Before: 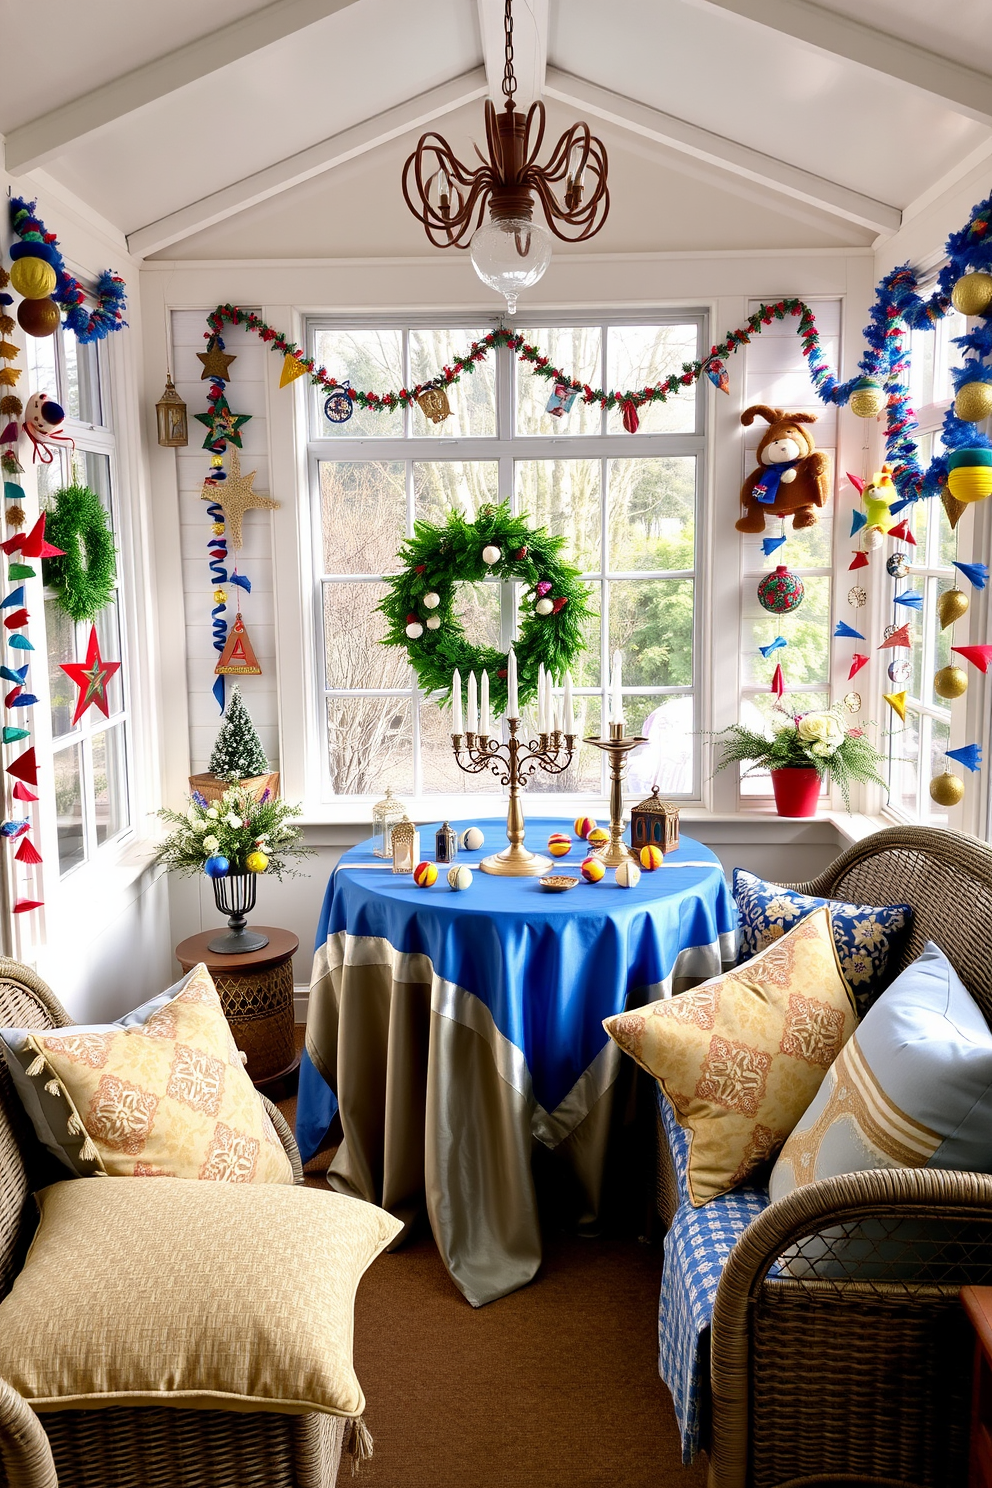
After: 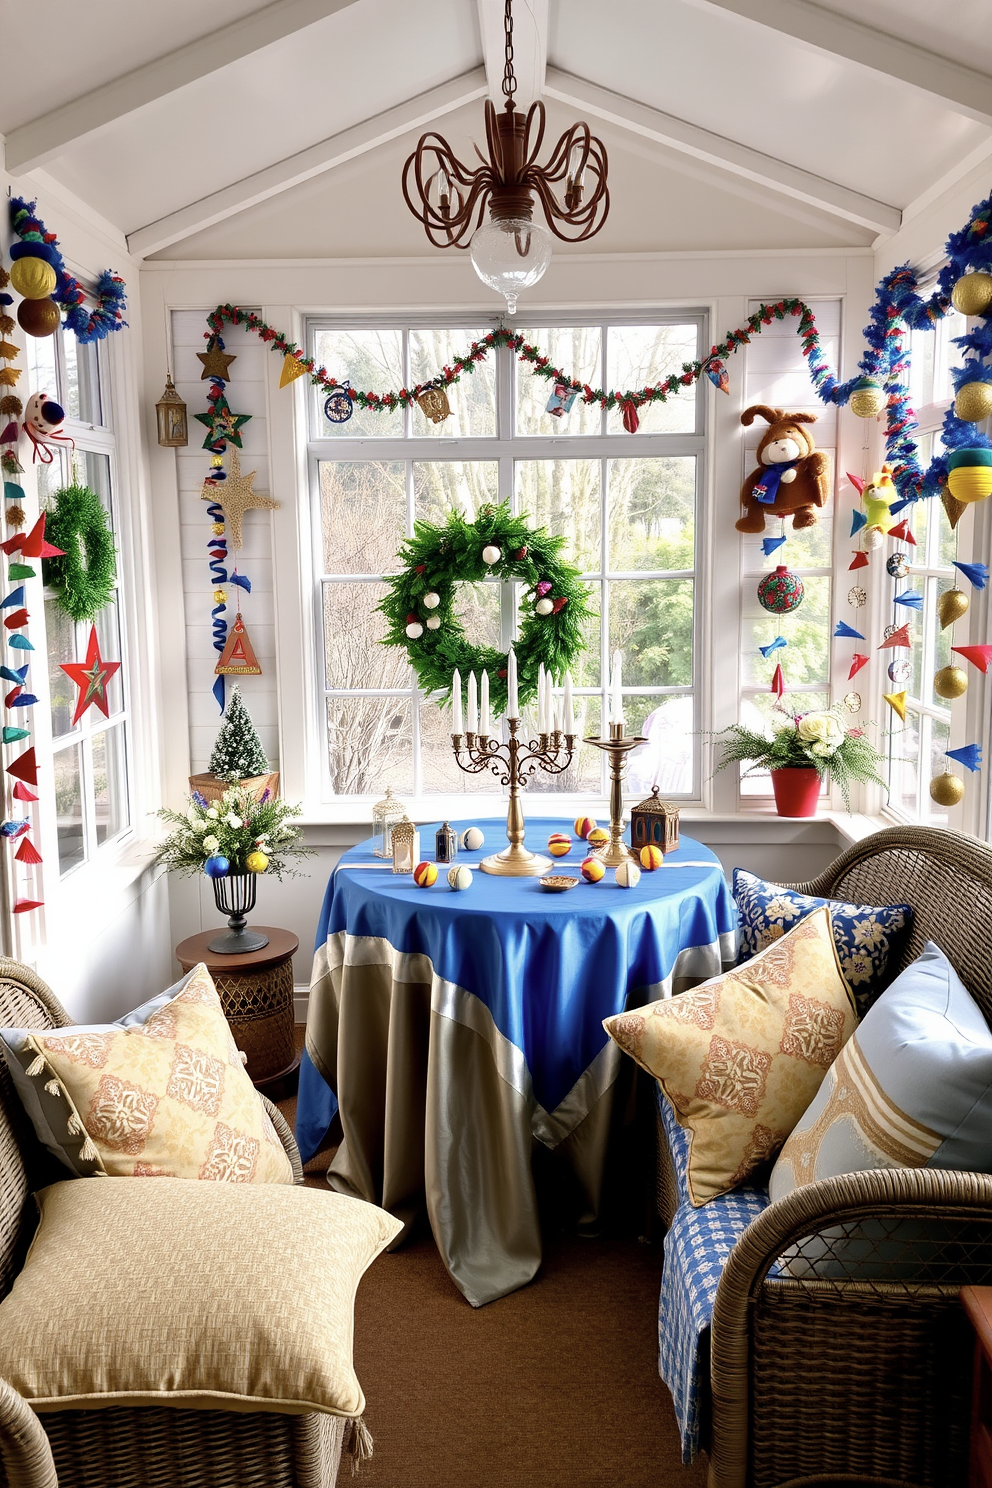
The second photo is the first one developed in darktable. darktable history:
contrast brightness saturation: saturation -0.159
